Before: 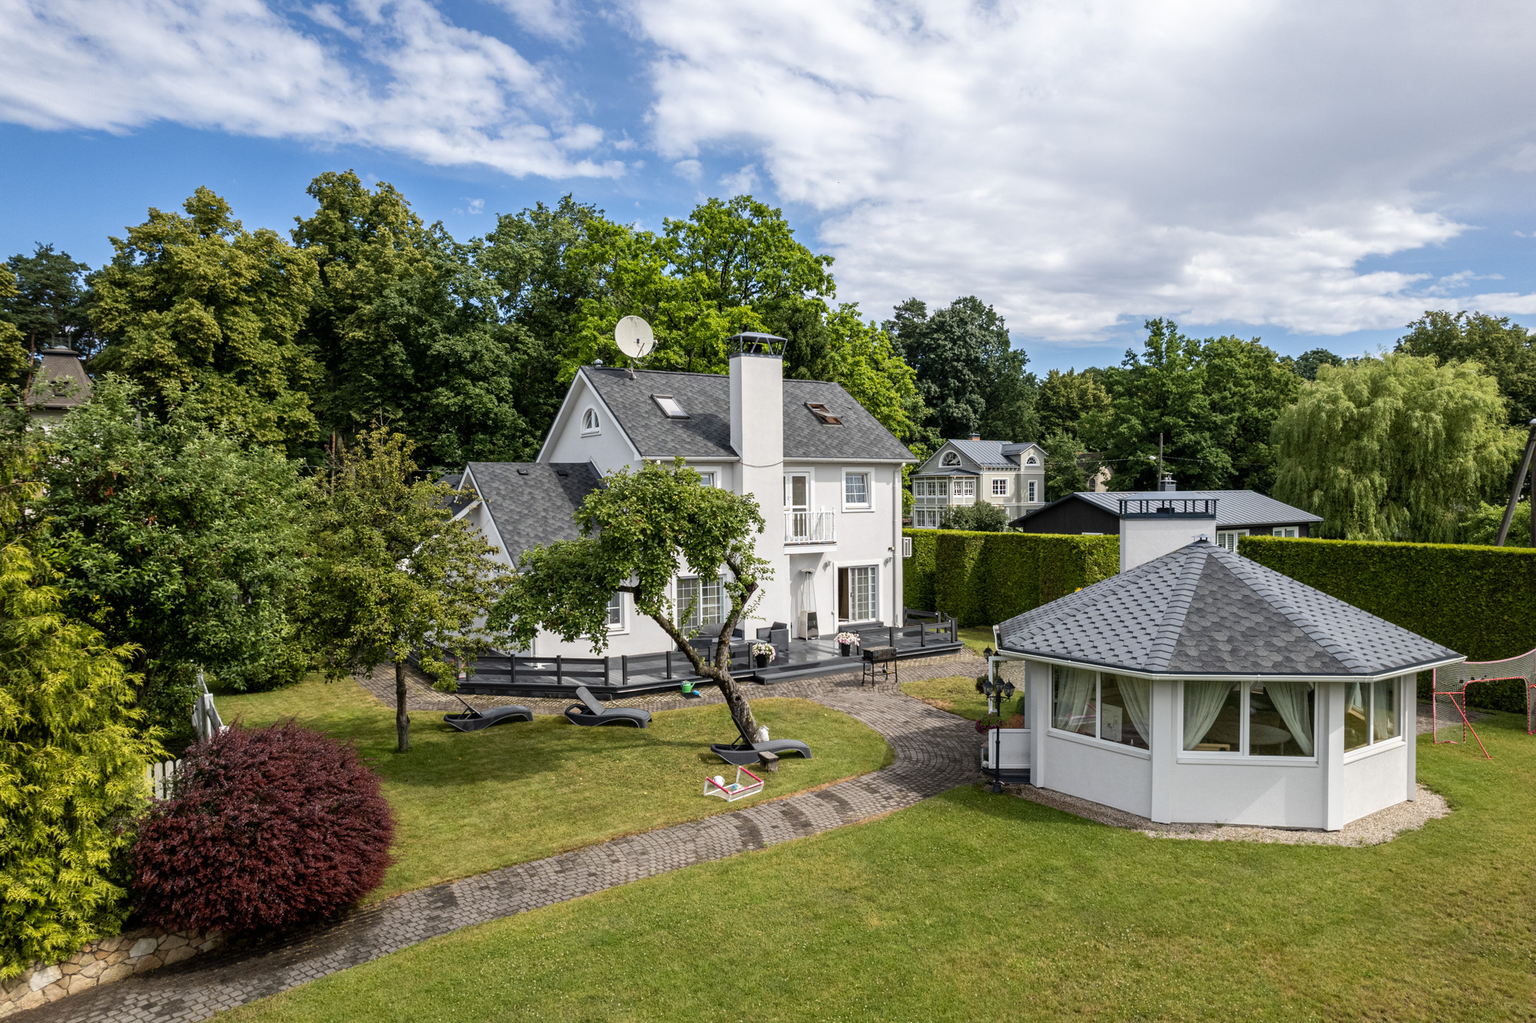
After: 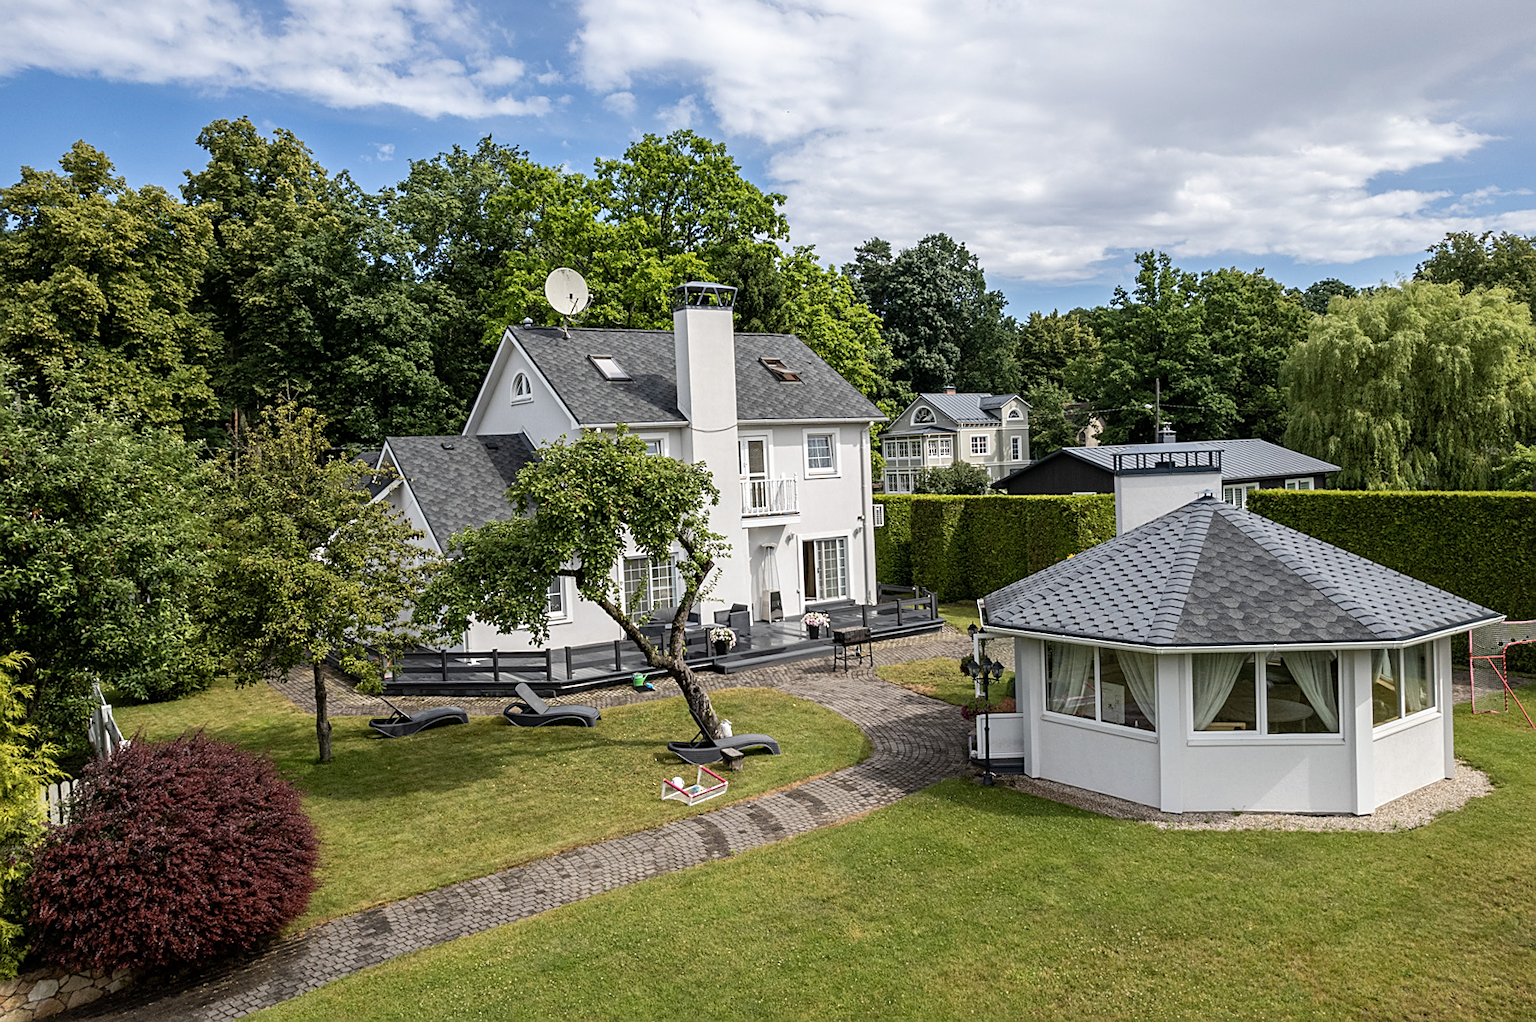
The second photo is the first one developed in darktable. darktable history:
contrast brightness saturation: contrast 0.01, saturation -0.05
sharpen: on, module defaults
crop and rotate: angle 1.96°, left 5.673%, top 5.673%
